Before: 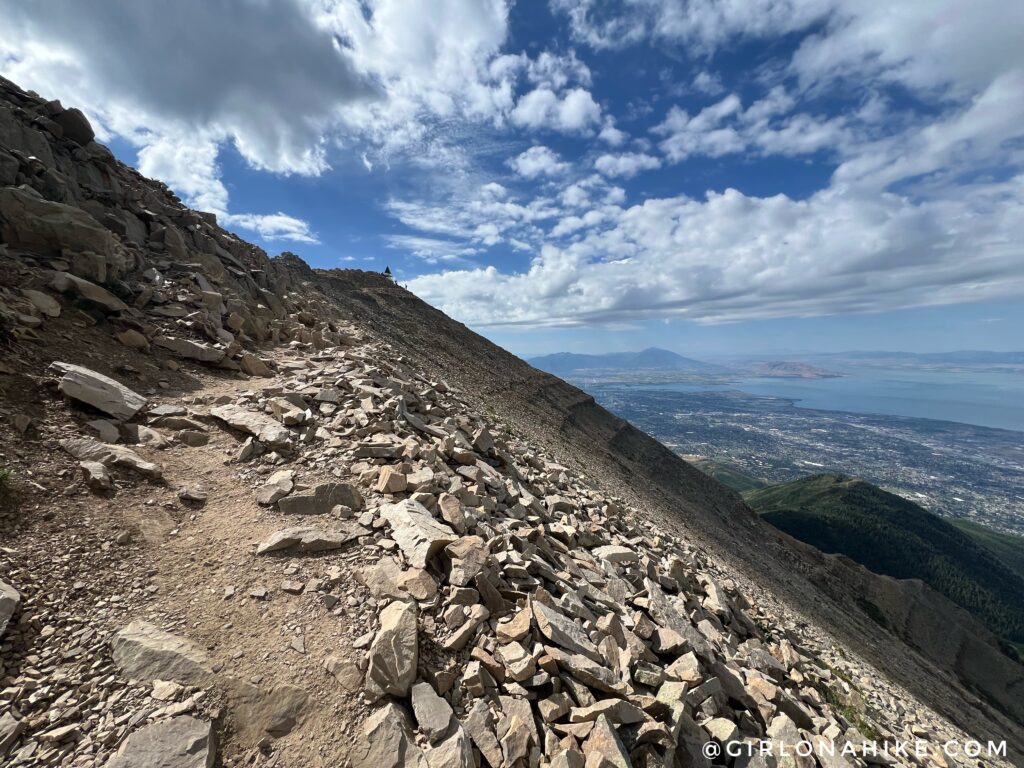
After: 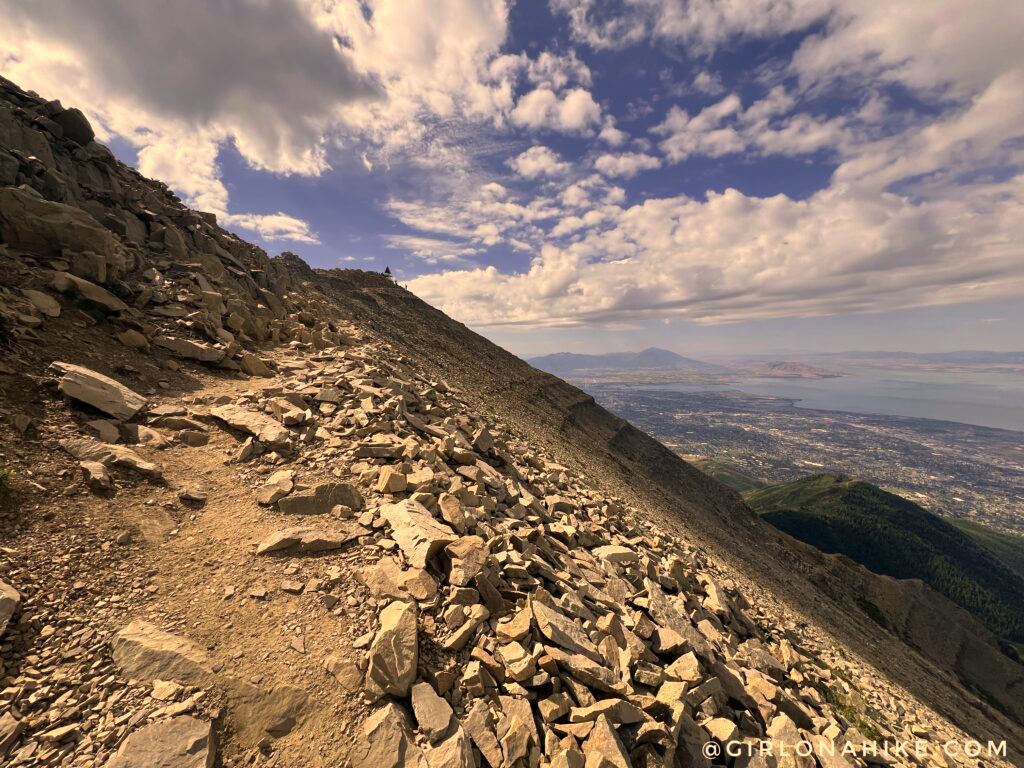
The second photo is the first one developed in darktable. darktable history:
color correction: highlights a* 14.99, highlights b* 31.17
